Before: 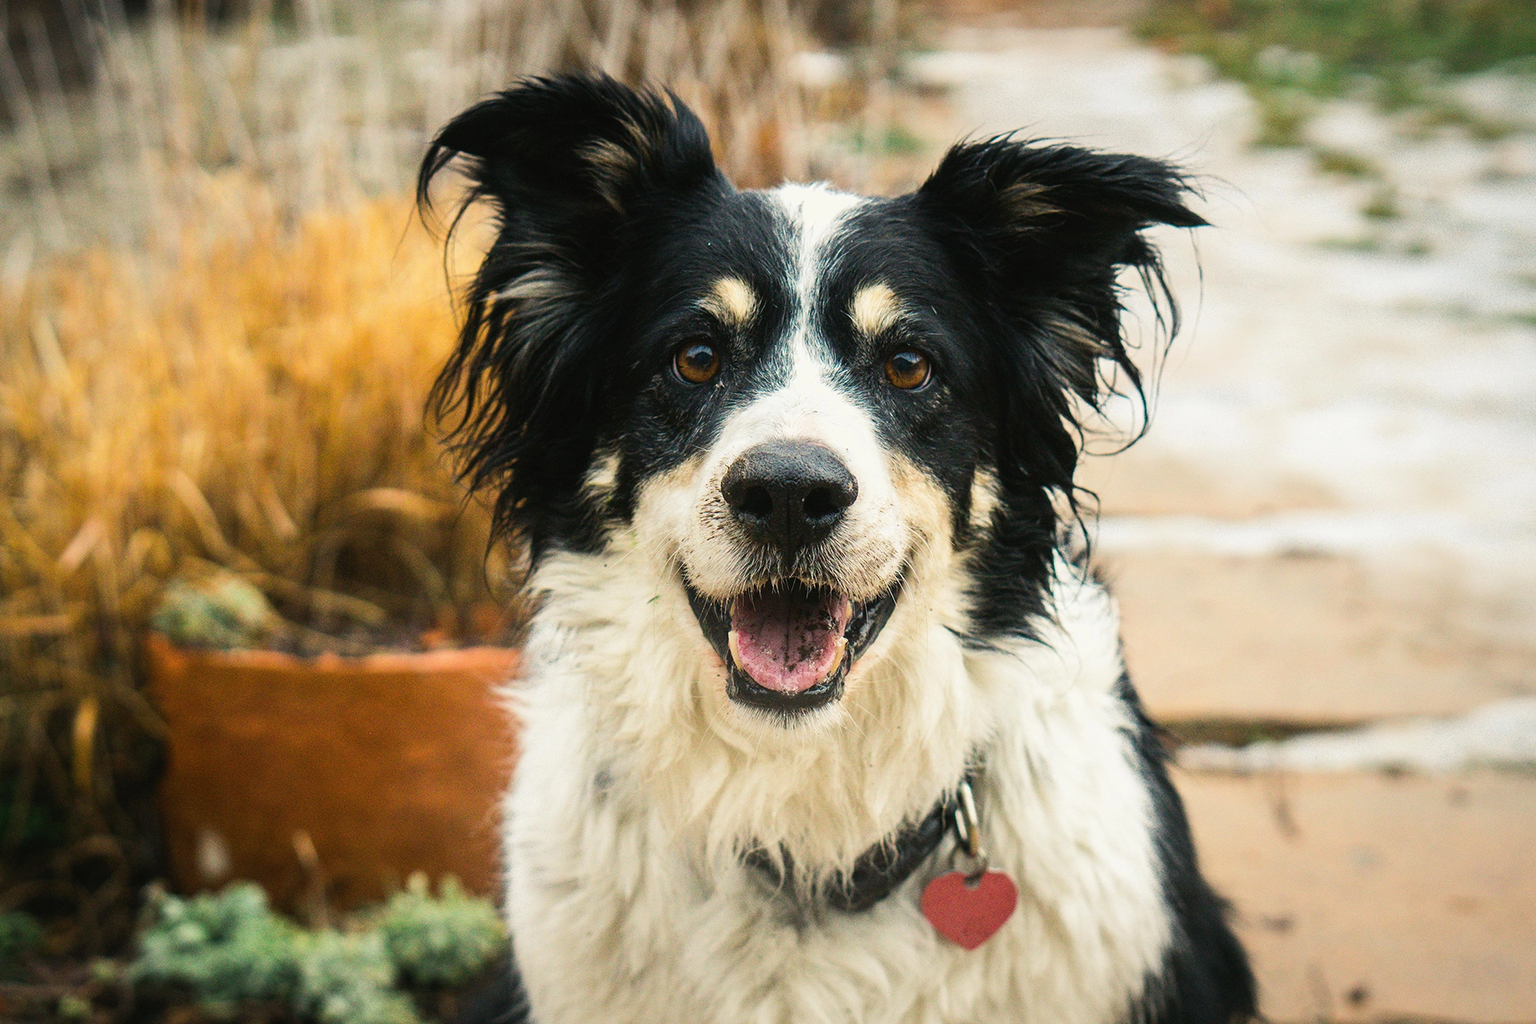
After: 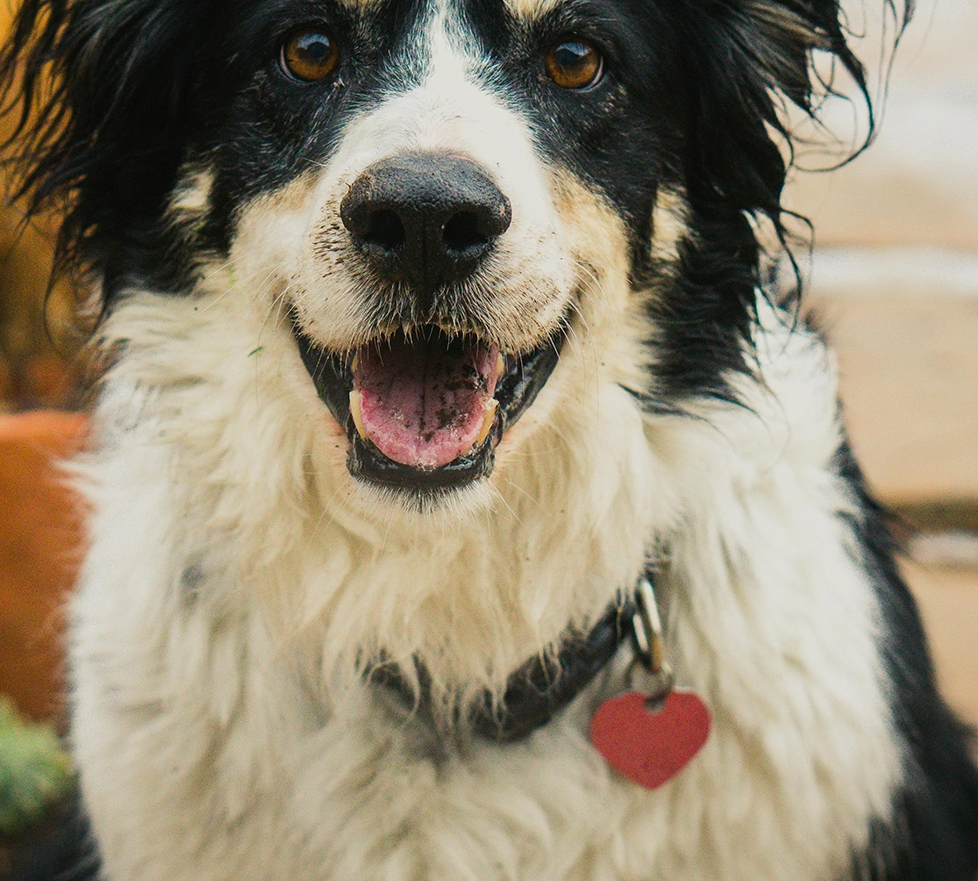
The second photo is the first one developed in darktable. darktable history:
crop and rotate: left 29.237%, top 31.152%, right 19.807%
shadows and highlights: radius 121.13, shadows 21.4, white point adjustment -9.72, highlights -14.39, soften with gaussian
